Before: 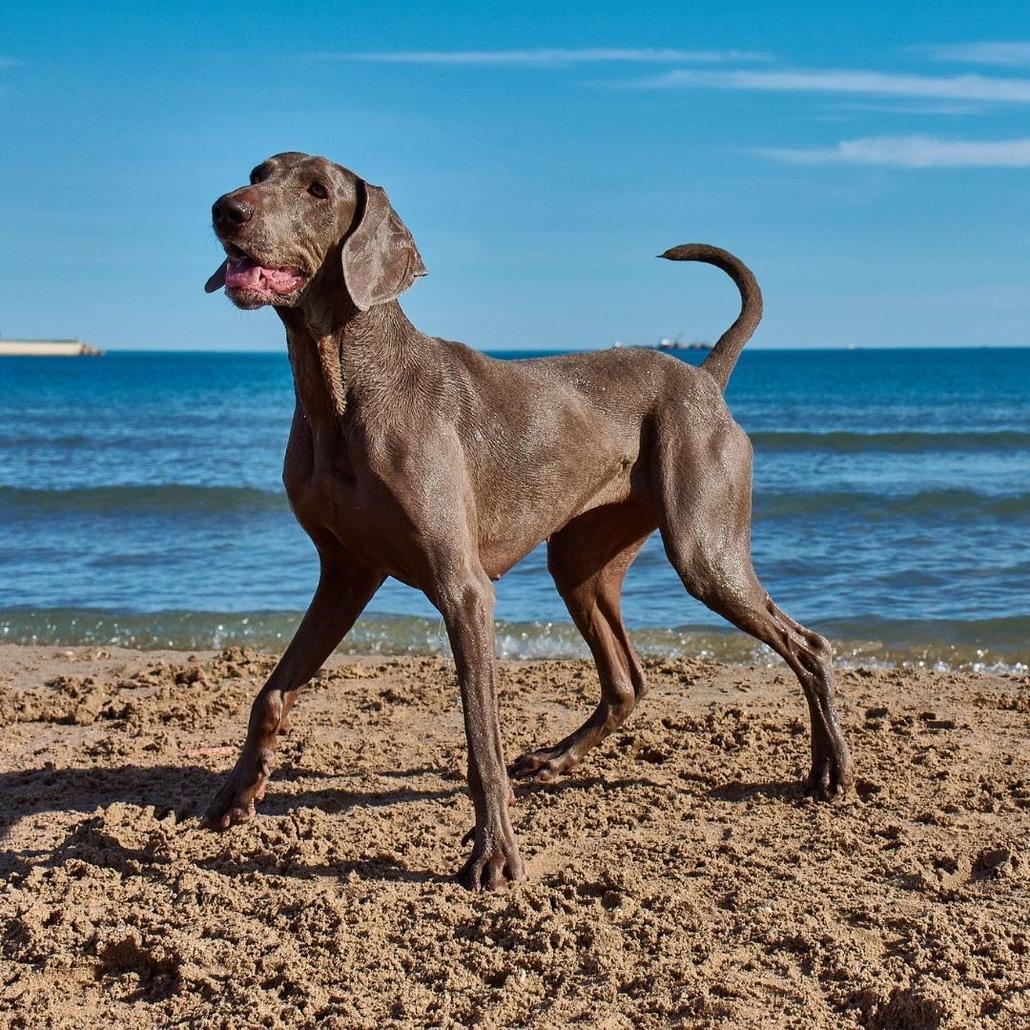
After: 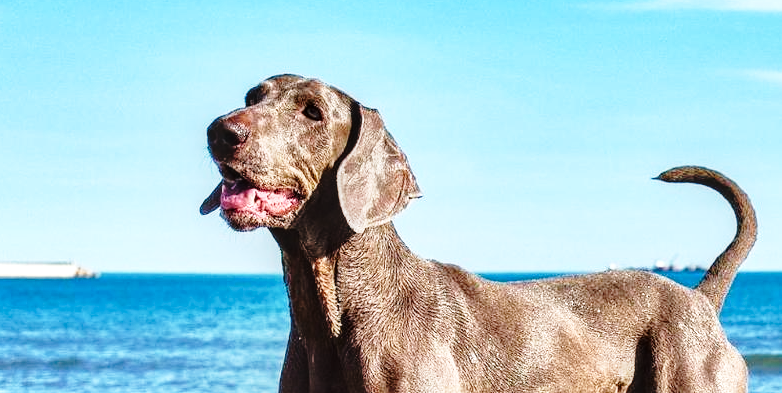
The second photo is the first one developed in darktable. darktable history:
crop: left 0.562%, top 7.628%, right 23.492%, bottom 54.171%
tone equalizer: -8 EV -0.752 EV, -7 EV -0.699 EV, -6 EV -0.591 EV, -5 EV -0.365 EV, -3 EV 0.401 EV, -2 EV 0.6 EV, -1 EV 0.679 EV, +0 EV 0.763 EV
base curve: curves: ch0 [(0, 0) (0.028, 0.03) (0.121, 0.232) (0.46, 0.748) (0.859, 0.968) (1, 1)], preserve colors none
local contrast: on, module defaults
